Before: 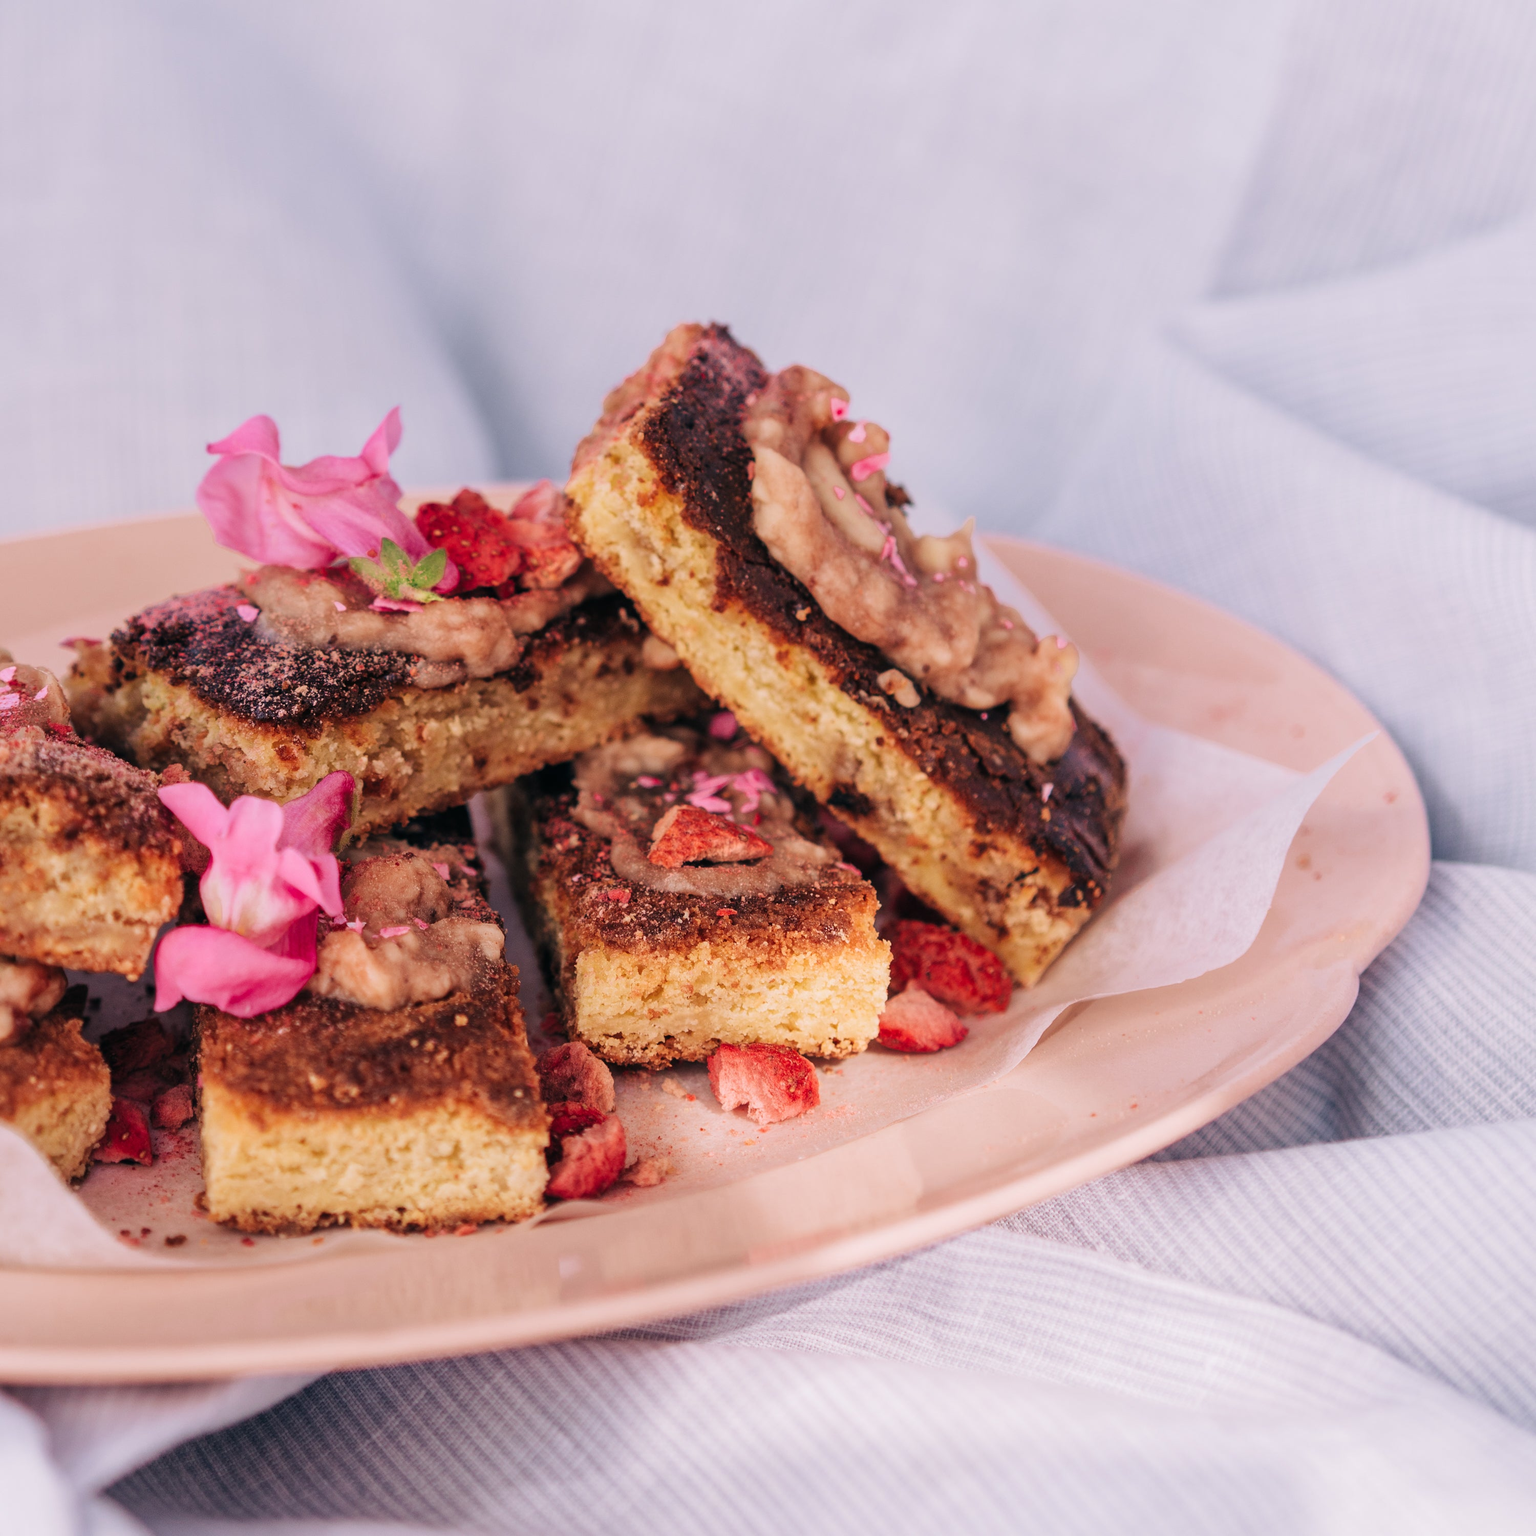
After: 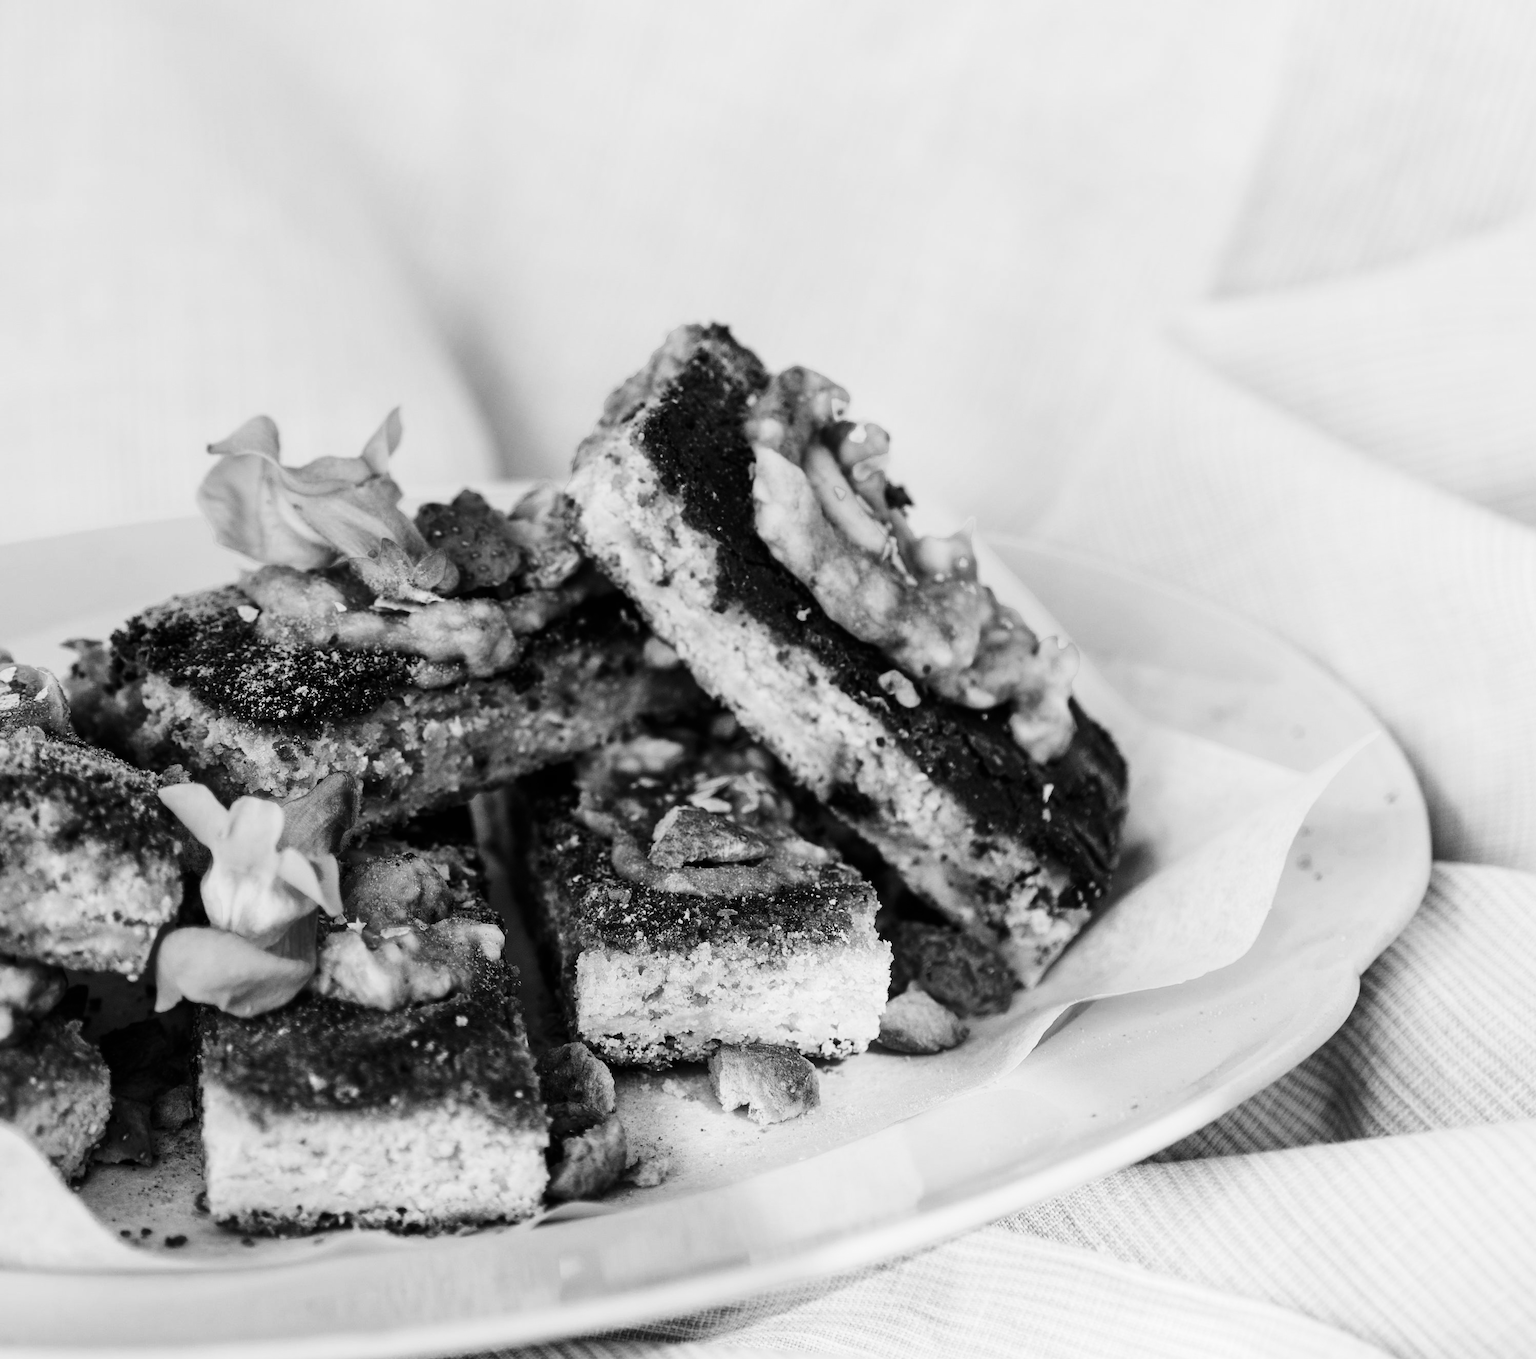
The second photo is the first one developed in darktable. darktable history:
contrast brightness saturation: contrast 0.32, brightness -0.08, saturation 0.17
crop and rotate: top 0%, bottom 11.49%
monochrome: on, module defaults
color balance rgb: shadows lift › chroma 3.88%, shadows lift › hue 88.52°, power › hue 214.65°, global offset › chroma 0.1%, global offset › hue 252.4°, contrast 4.45%
